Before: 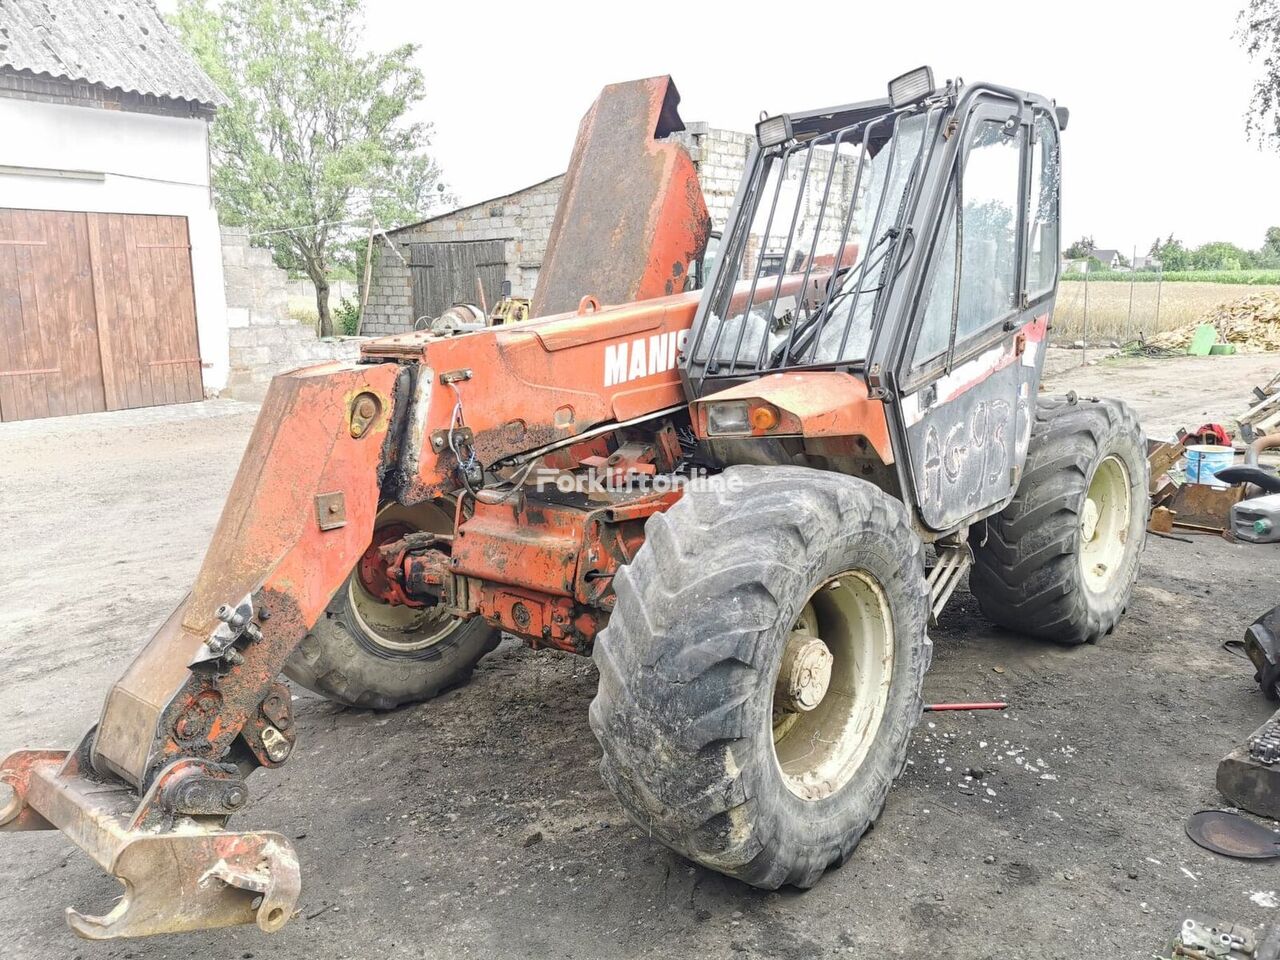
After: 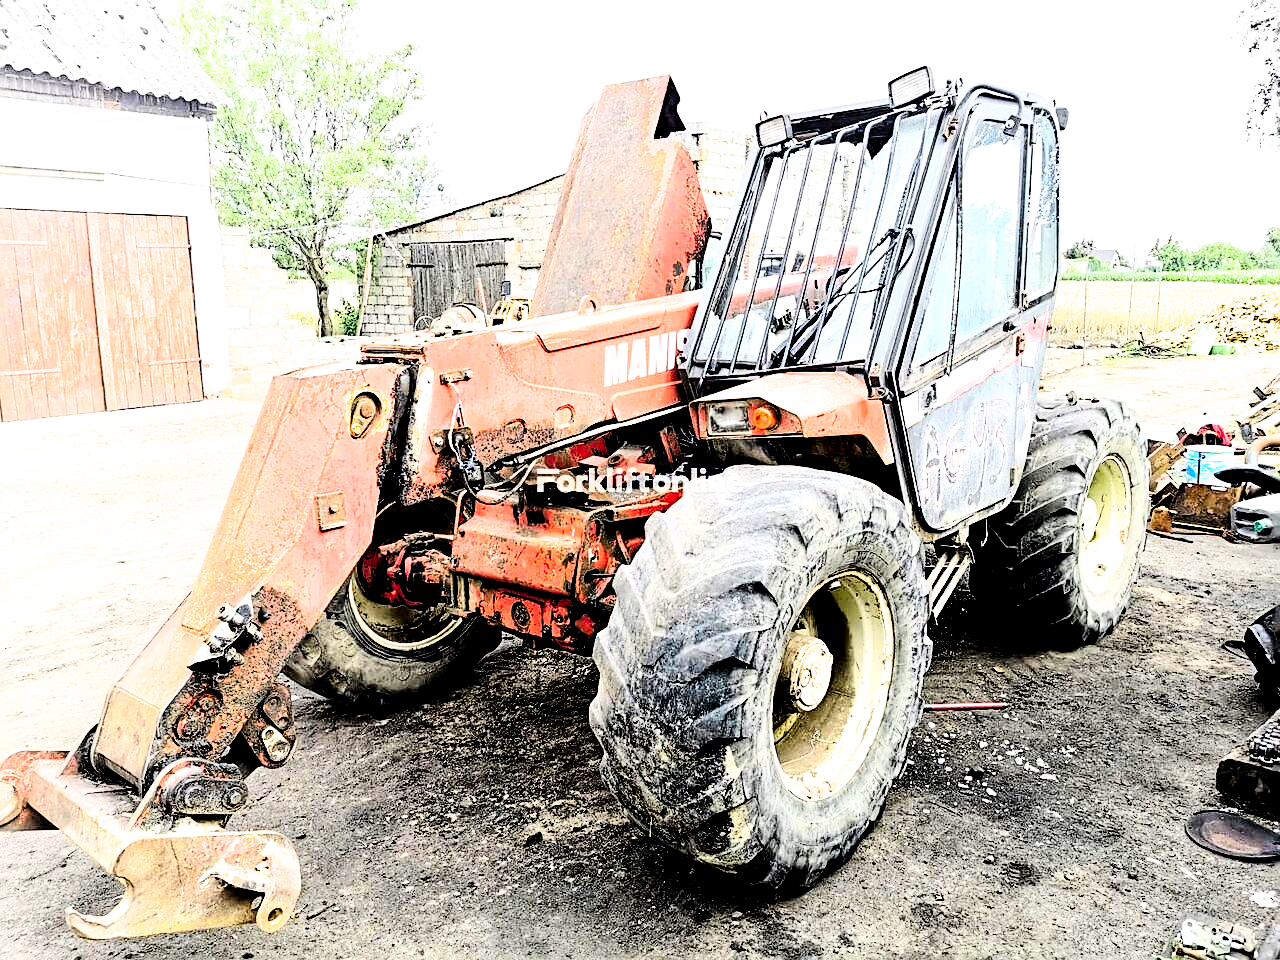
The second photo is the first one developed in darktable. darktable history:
sharpen: on, module defaults
contrast brightness saturation: contrast 0.27, brightness 0.022, saturation 0.862
filmic rgb: black relative exposure -1.14 EV, white relative exposure 2.1 EV, threshold 3.05 EV, hardness 1.51, contrast 2.233, iterations of high-quality reconstruction 0, enable highlight reconstruction true
